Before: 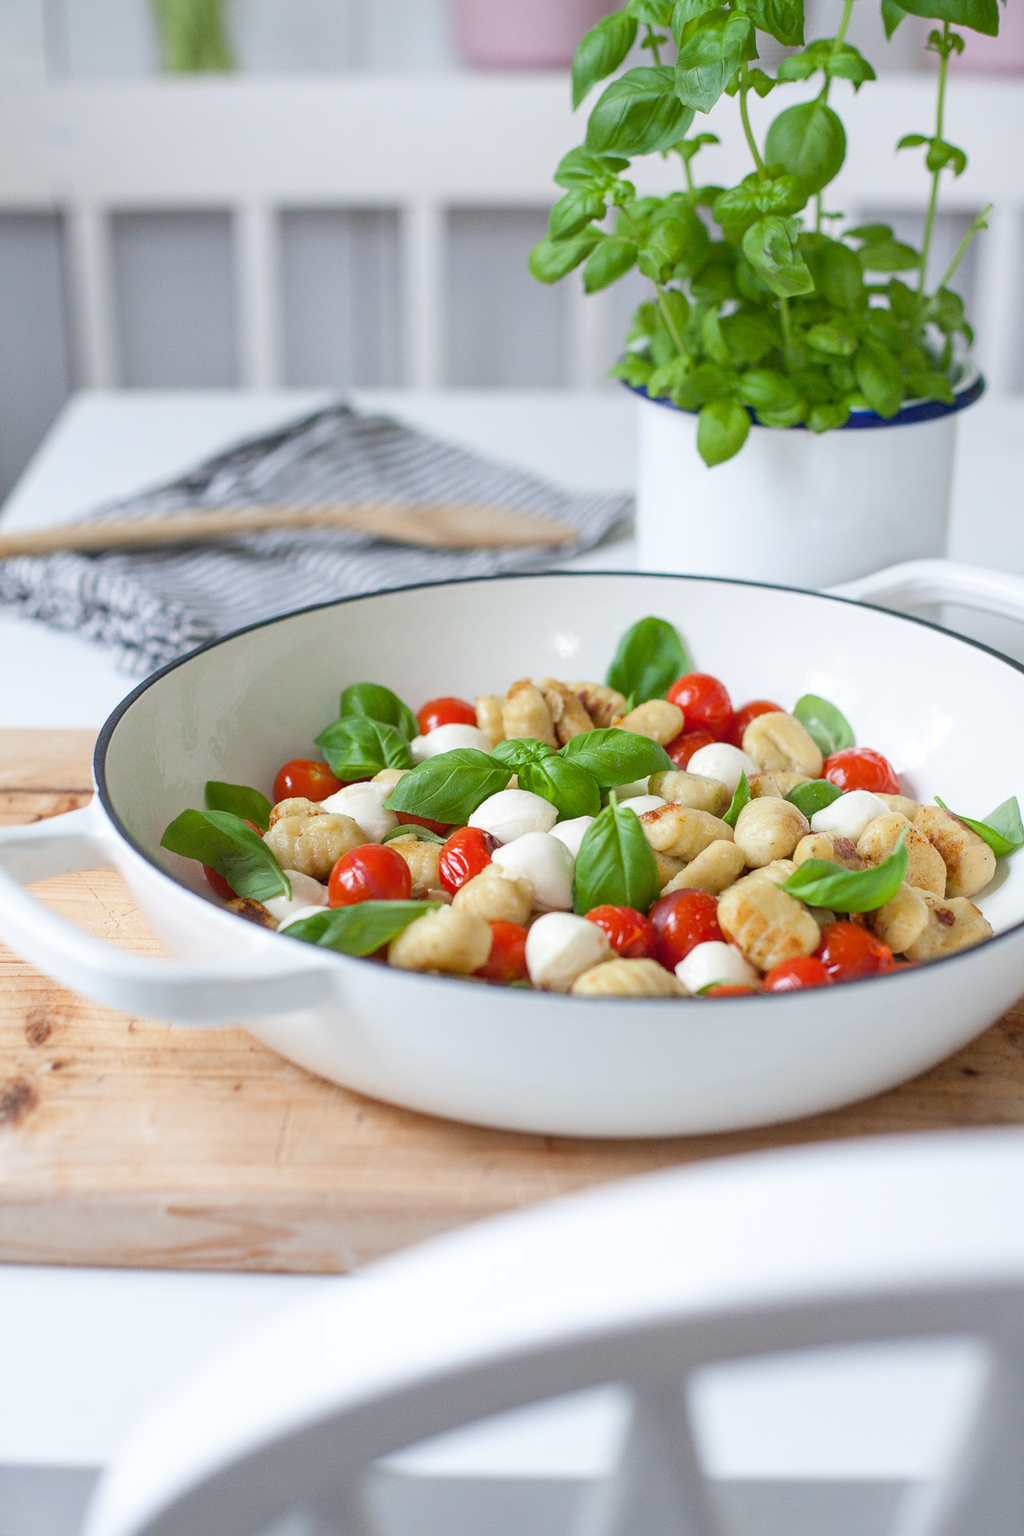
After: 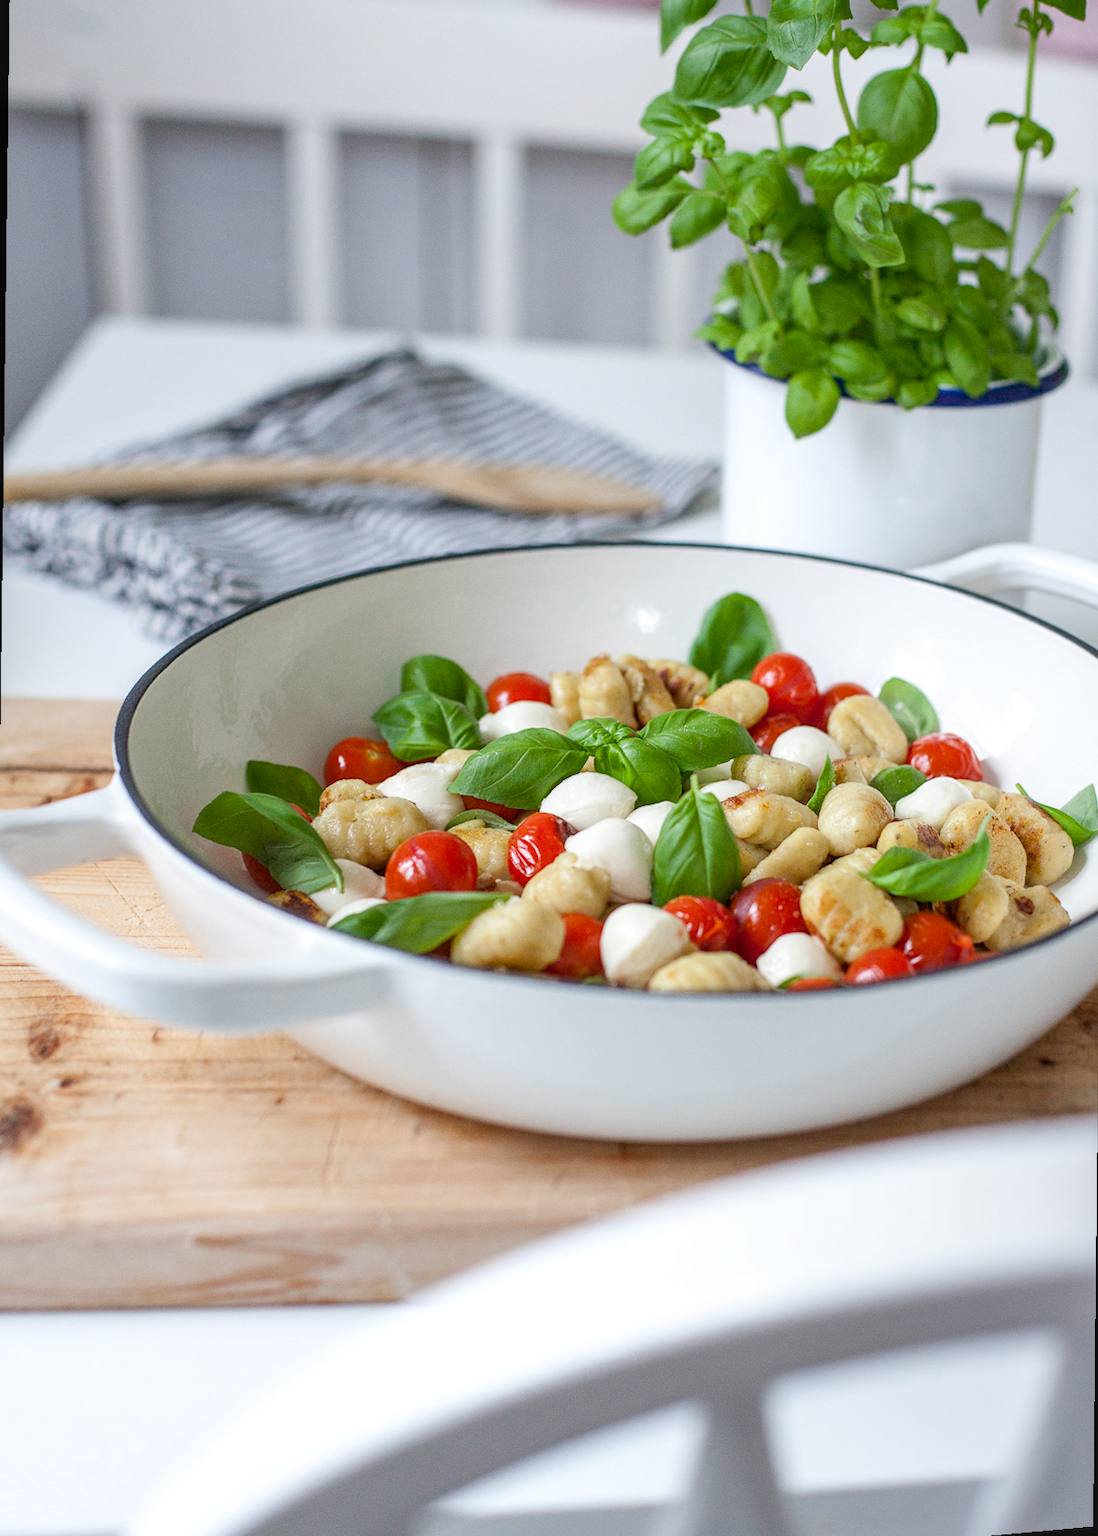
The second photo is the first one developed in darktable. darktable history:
rotate and perspective: rotation 0.679°, lens shift (horizontal) 0.136, crop left 0.009, crop right 0.991, crop top 0.078, crop bottom 0.95
local contrast: on, module defaults
